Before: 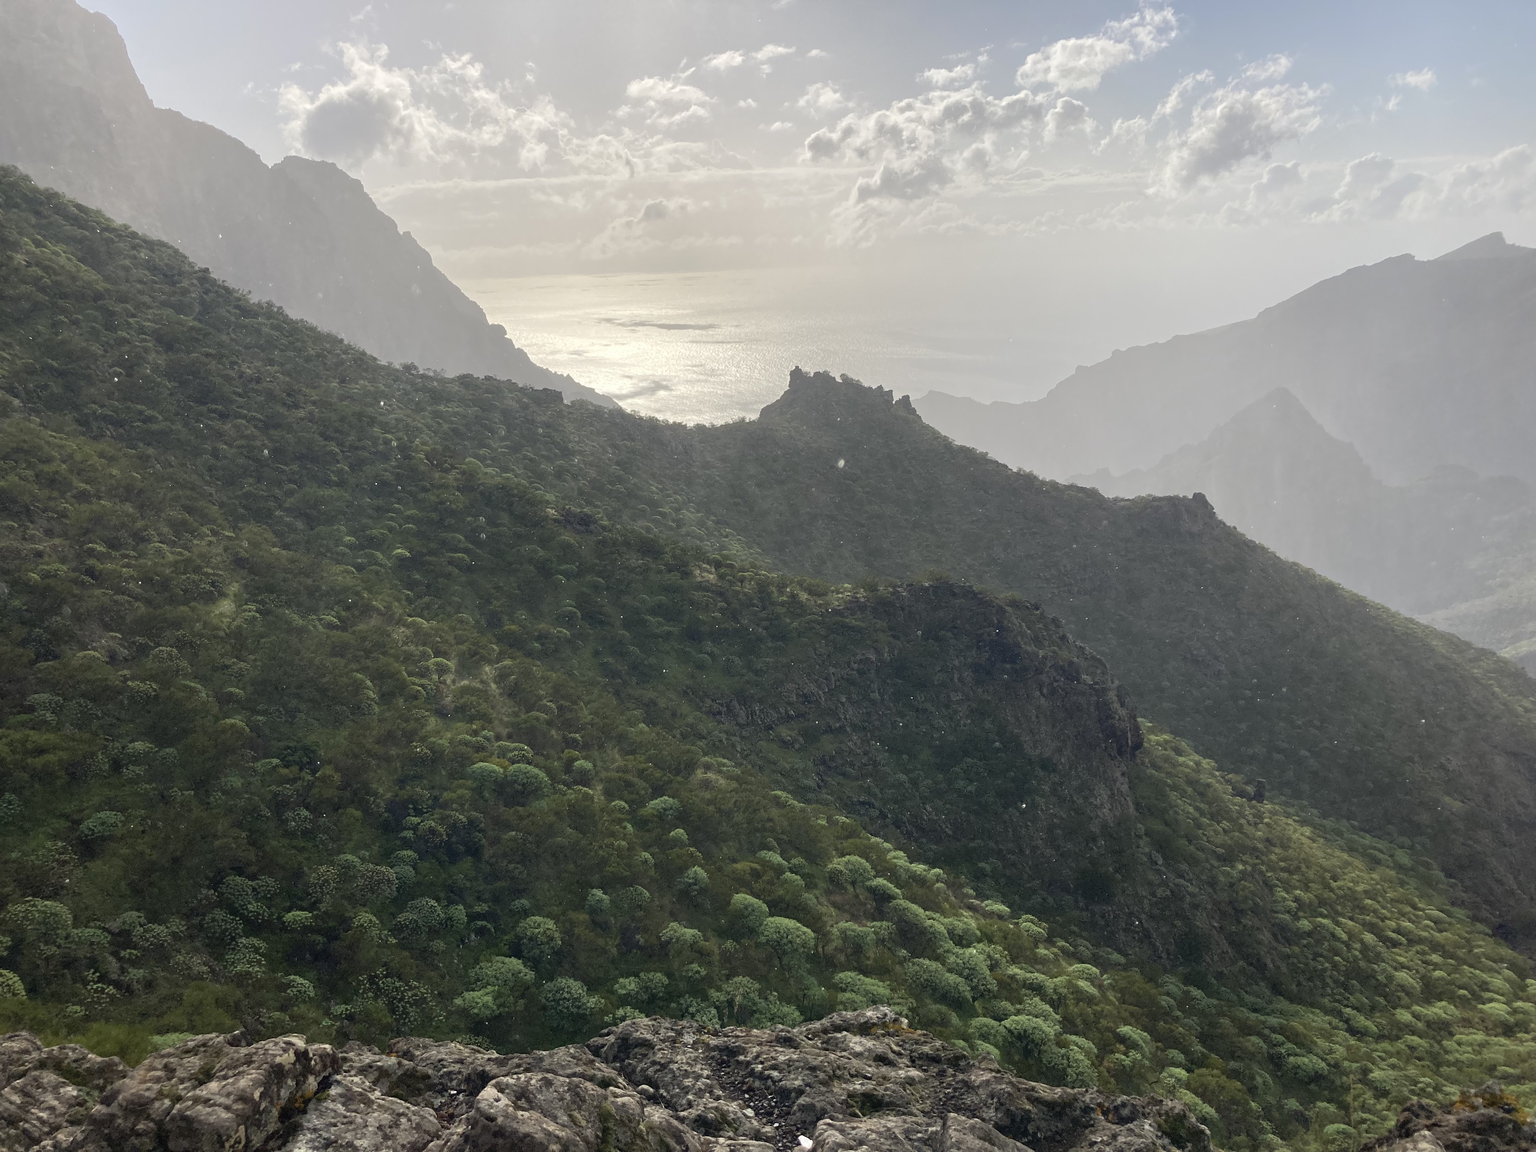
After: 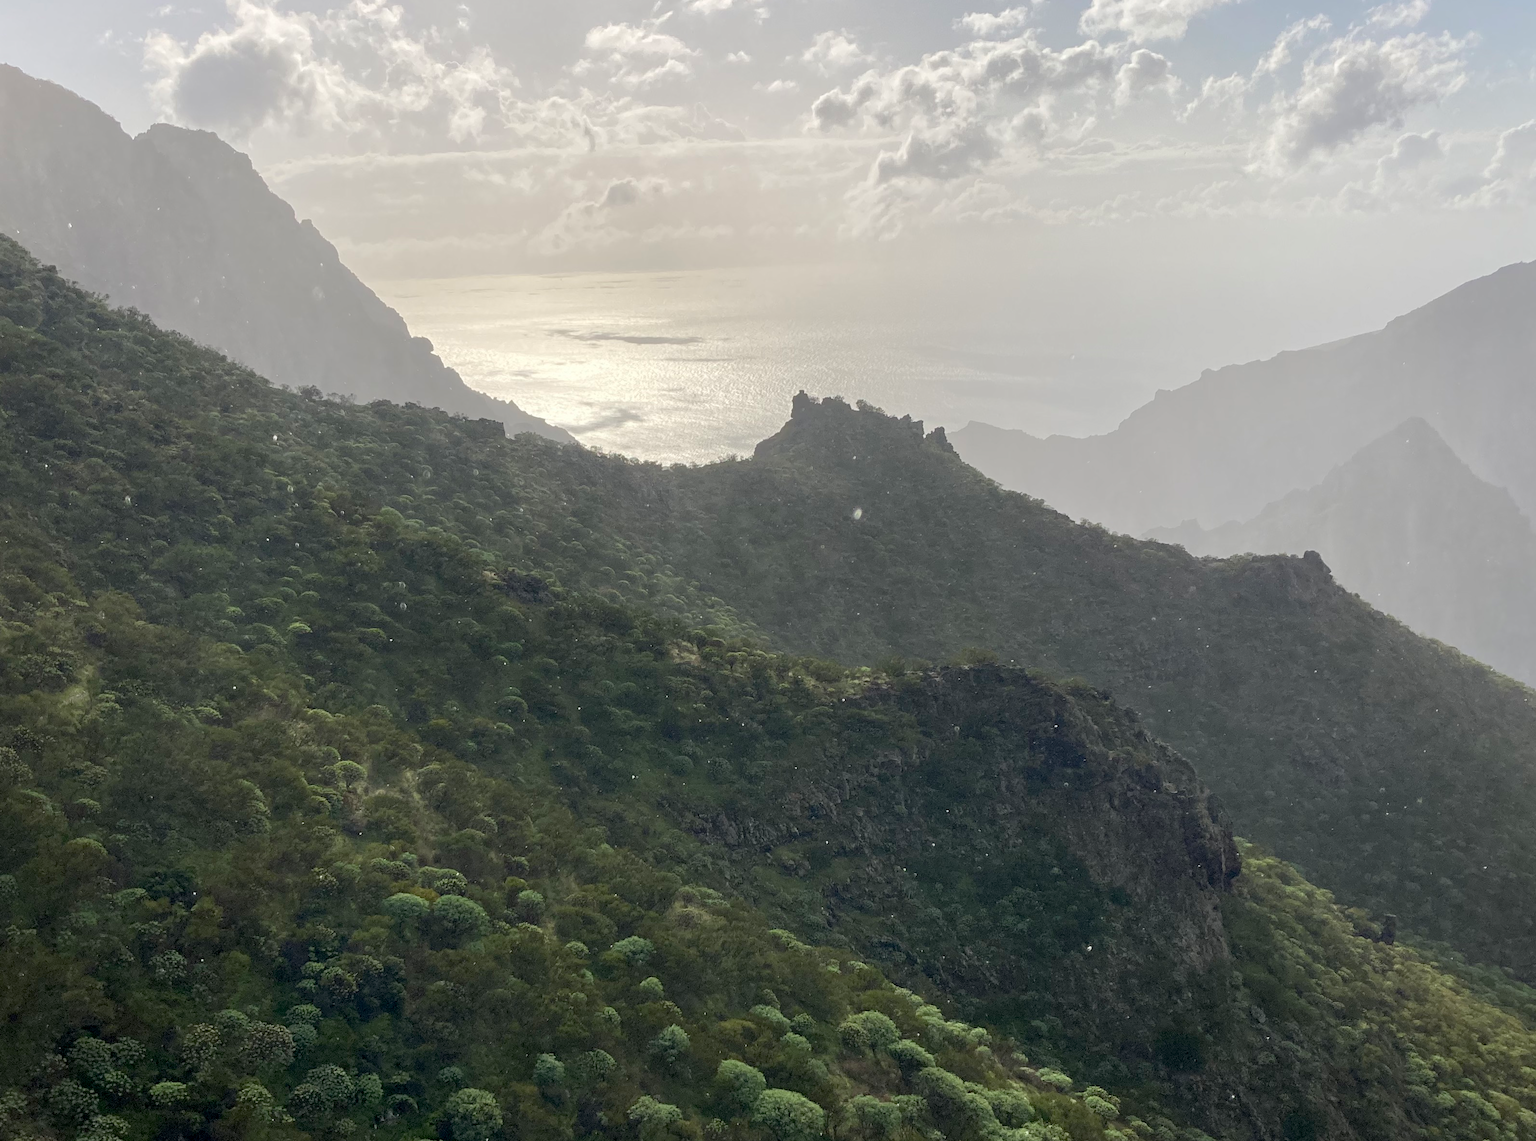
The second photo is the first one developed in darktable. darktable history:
crop and rotate: left 10.77%, top 5.1%, right 10.41%, bottom 16.76%
exposure: black level correction 0.007, compensate highlight preservation false
